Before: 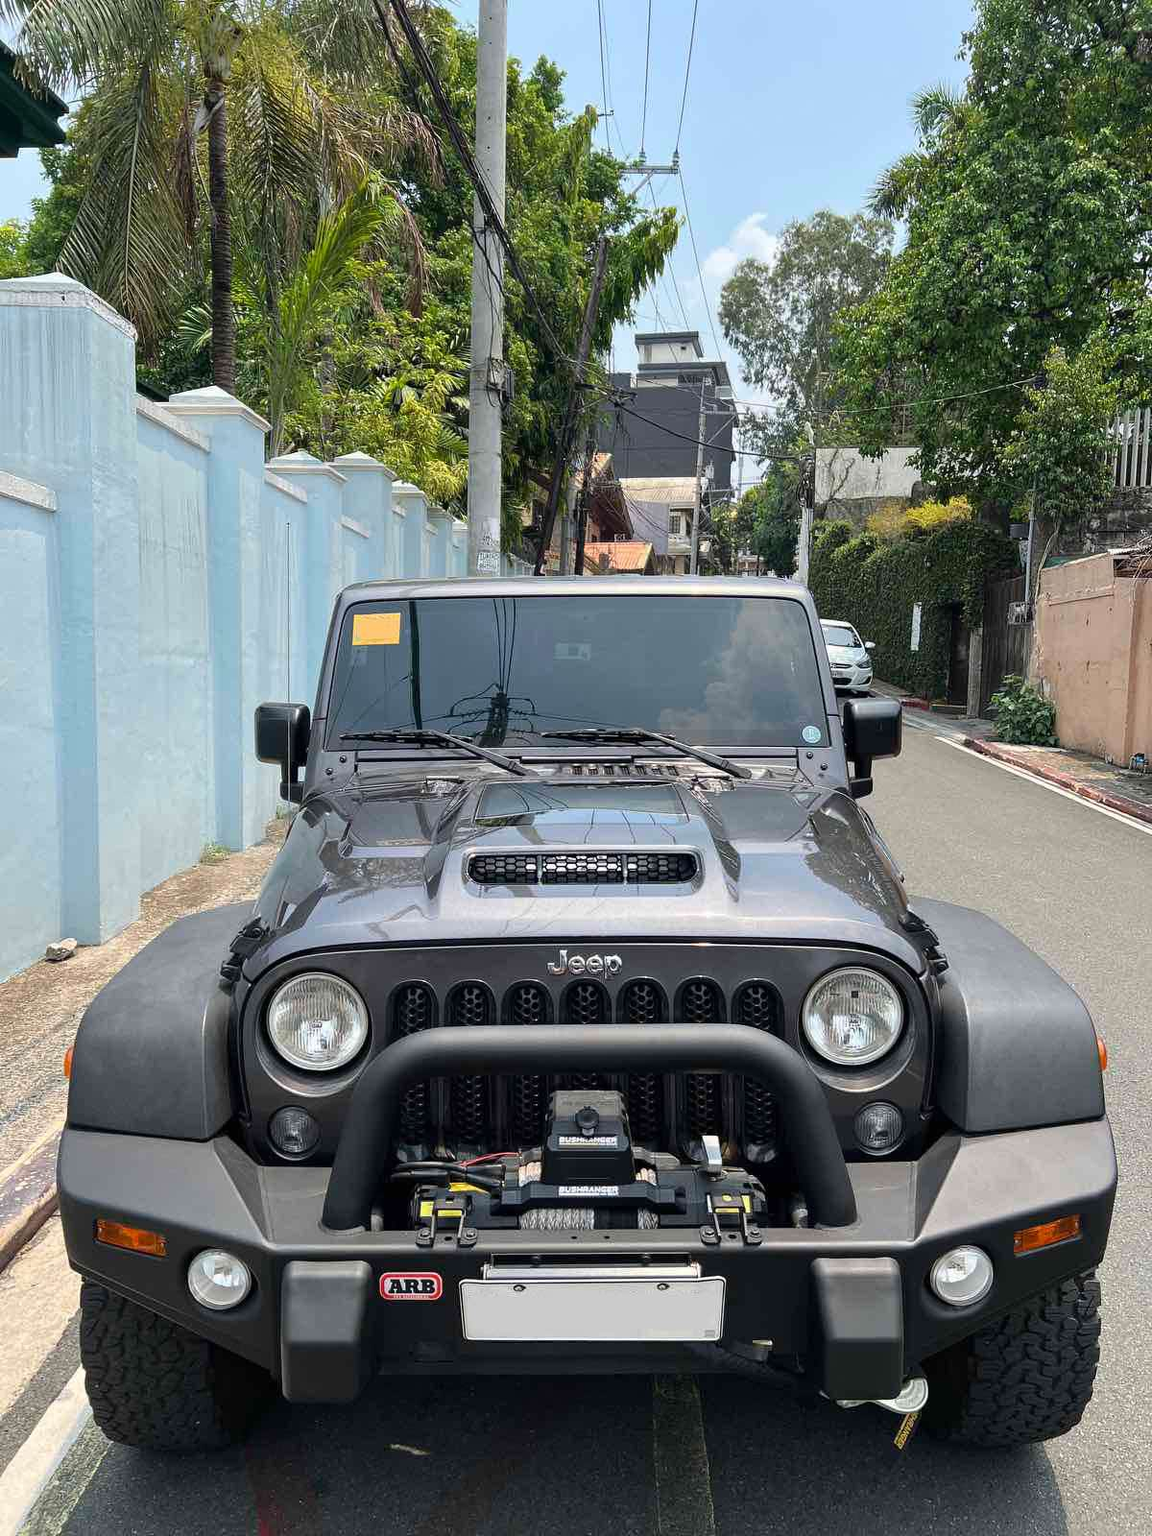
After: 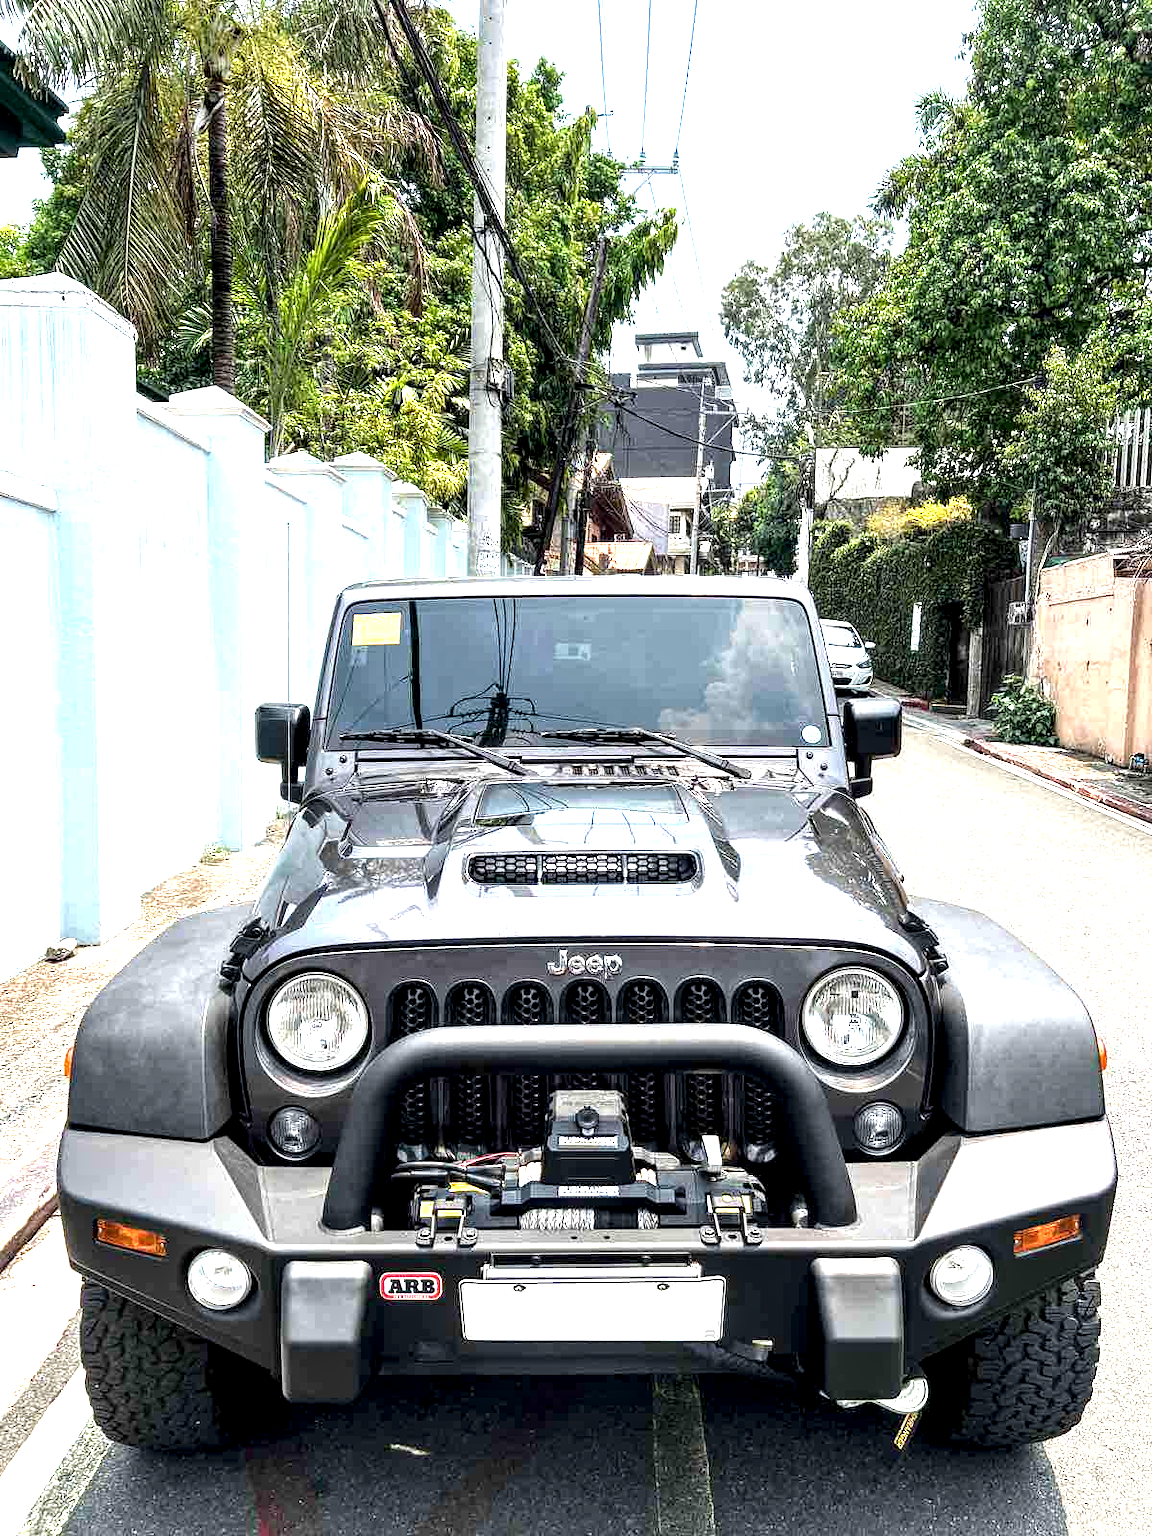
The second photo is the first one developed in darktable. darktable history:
exposure: black level correction 0, exposure 1.199 EV, compensate highlight preservation false
local contrast: highlights 80%, shadows 57%, detail 175%, midtone range 0.603
